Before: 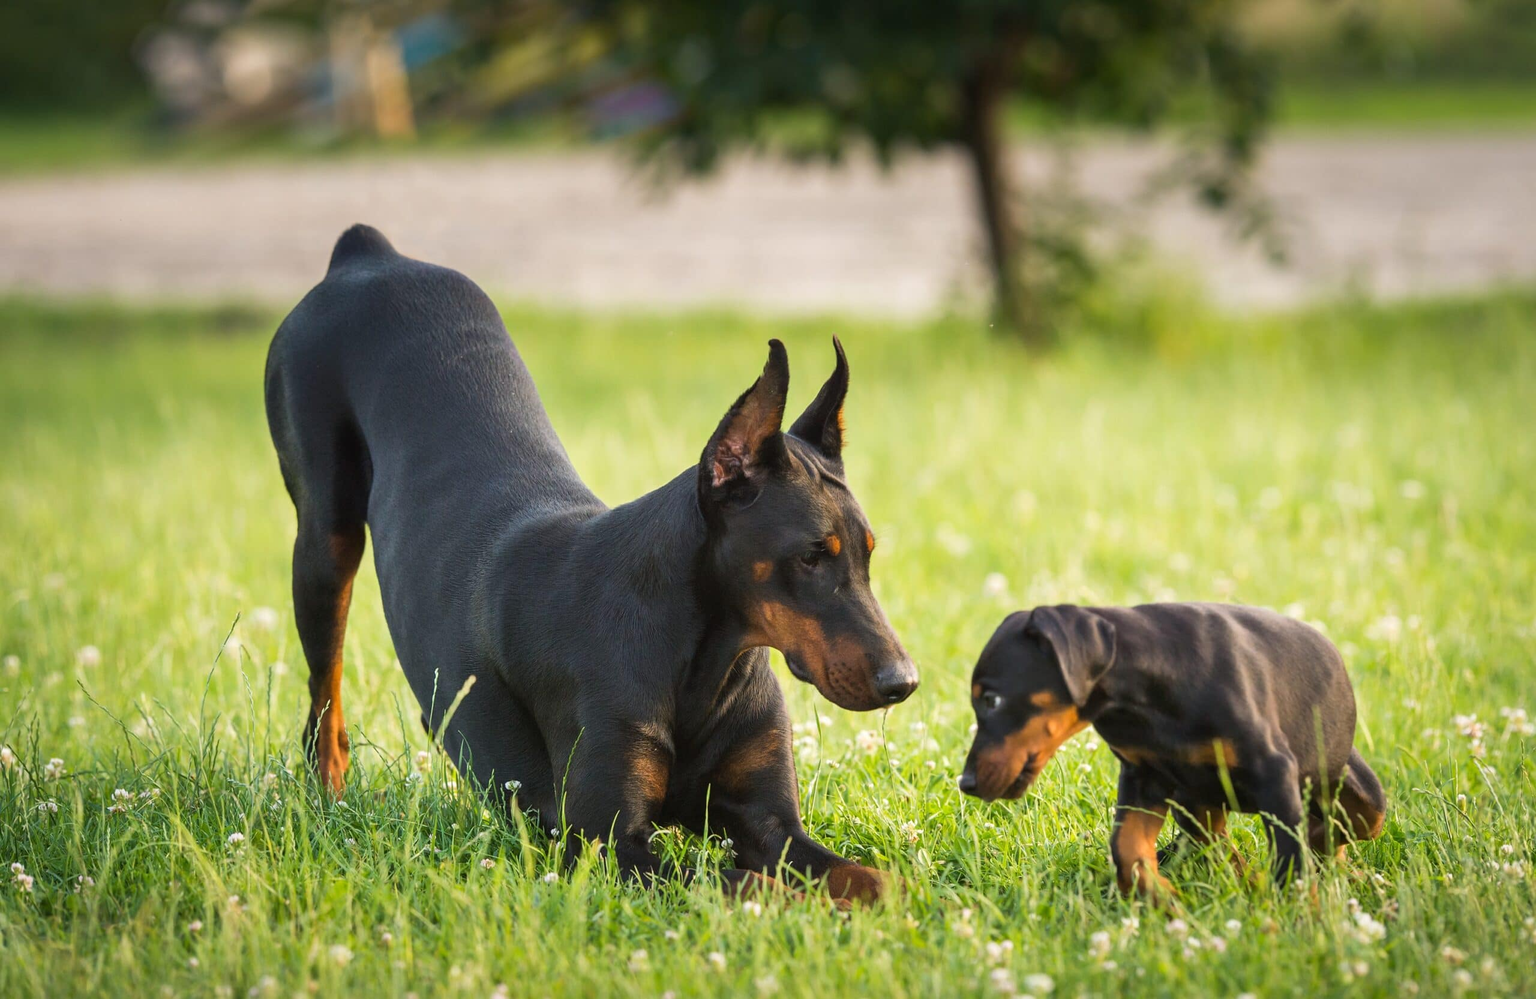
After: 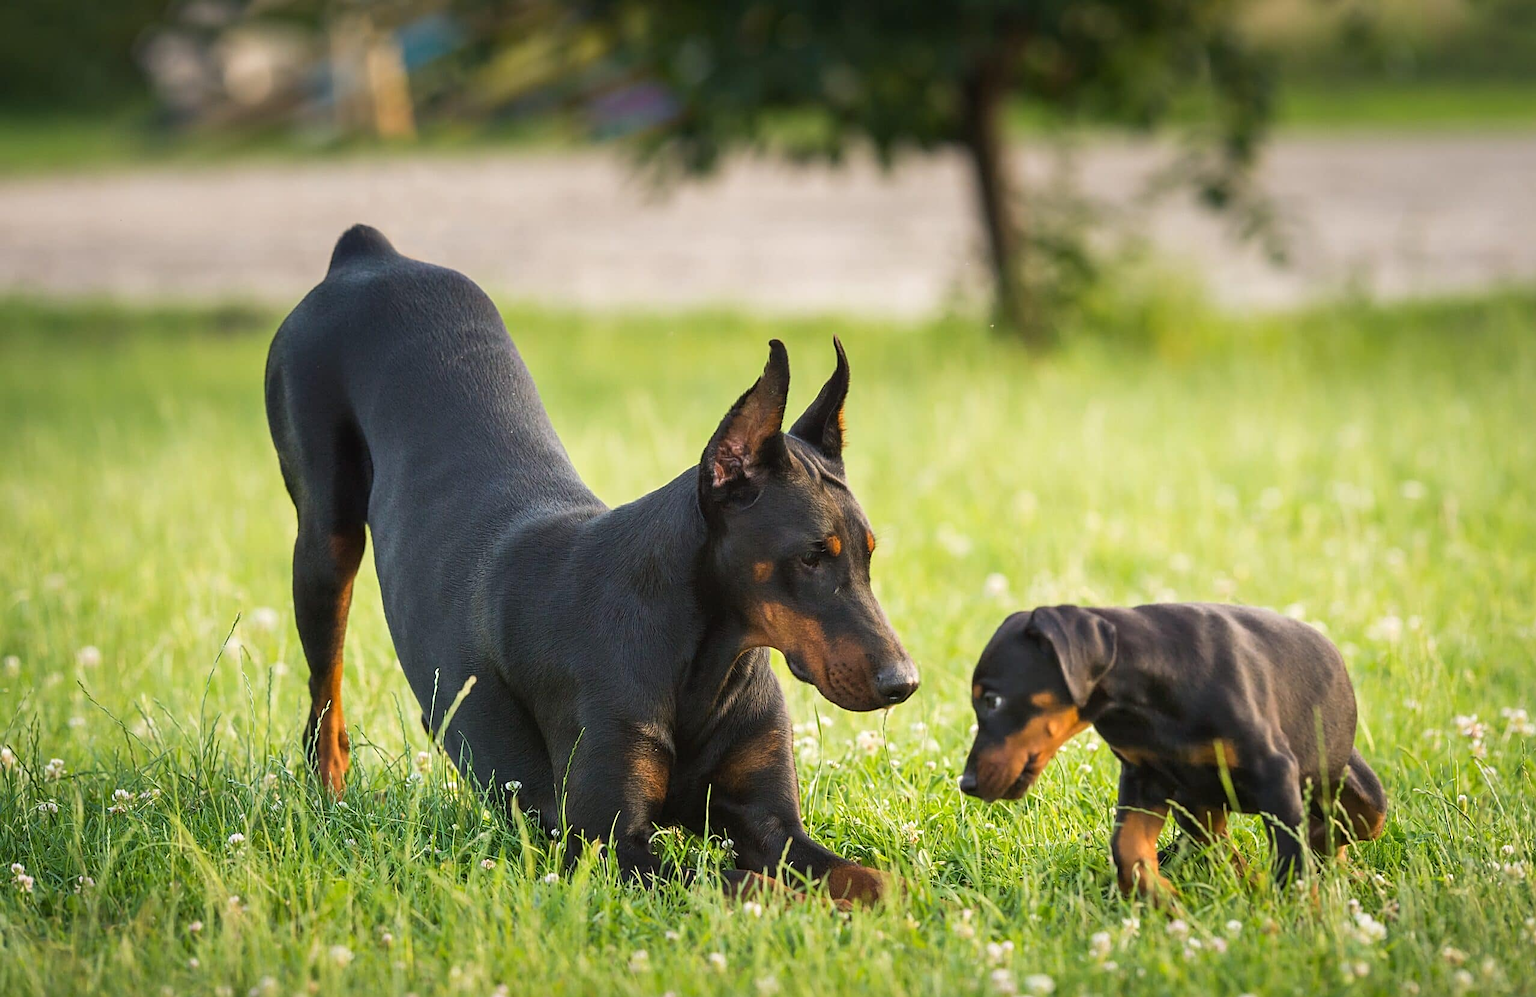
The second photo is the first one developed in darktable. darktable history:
sharpen: on, module defaults
crop: top 0.05%, bottom 0.098%
